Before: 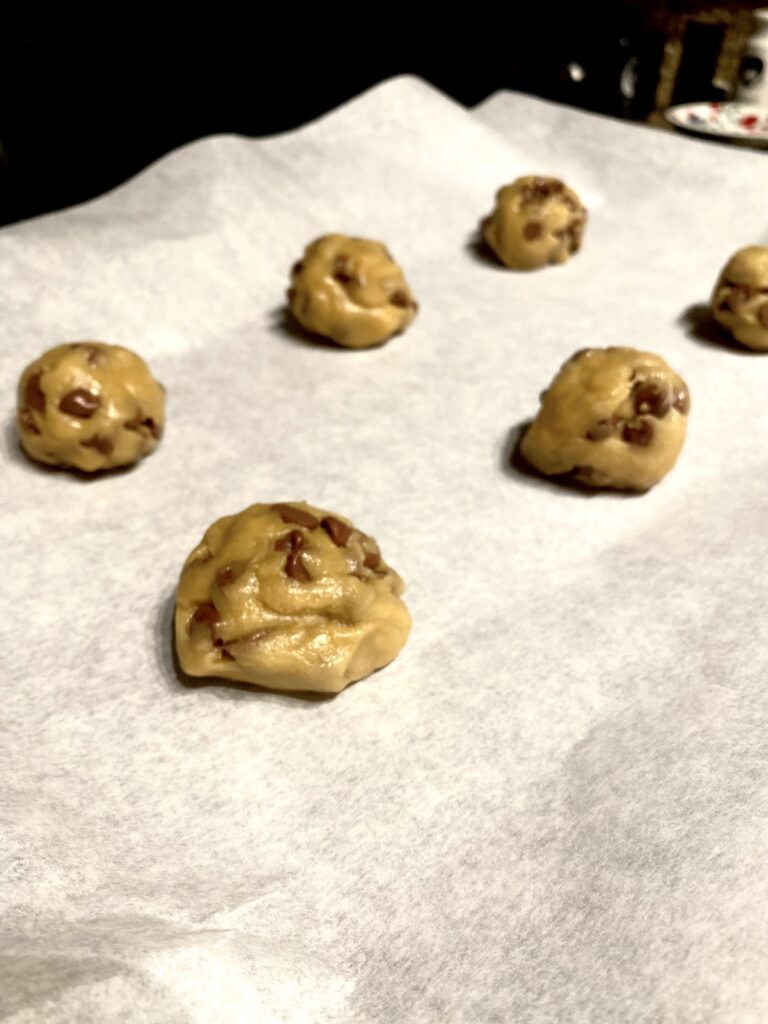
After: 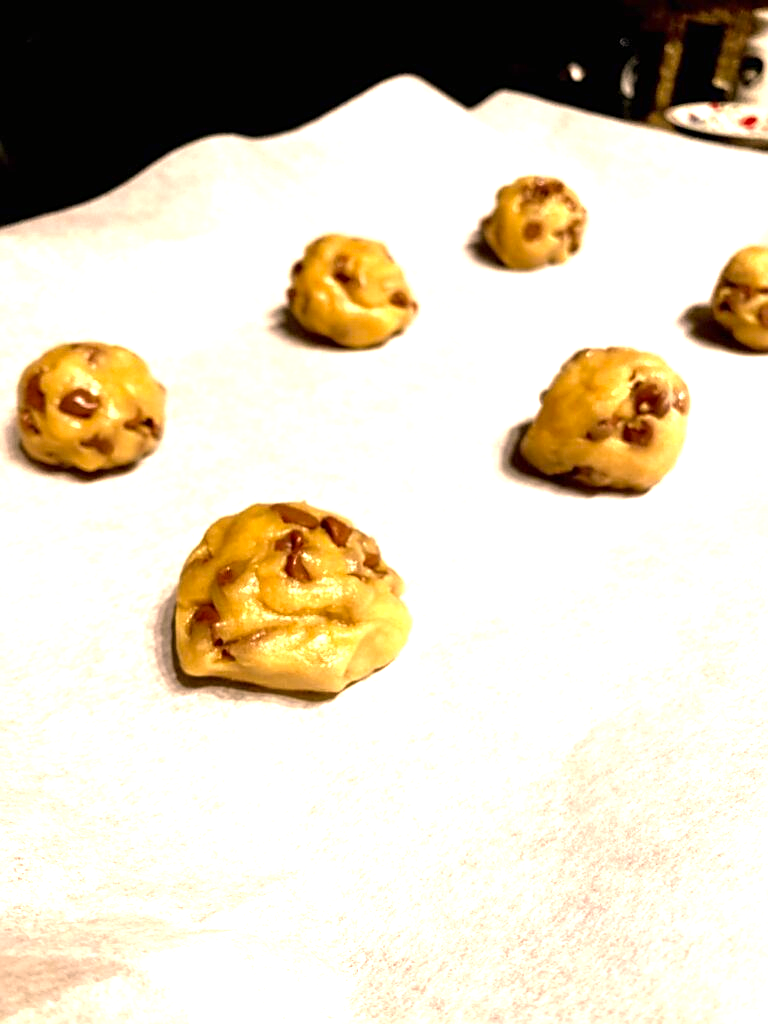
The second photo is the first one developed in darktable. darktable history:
color correction: highlights a* 11.21, highlights b* 11.8
exposure: black level correction 0, exposure 0.947 EV, compensate highlight preservation false
sharpen: on, module defaults
